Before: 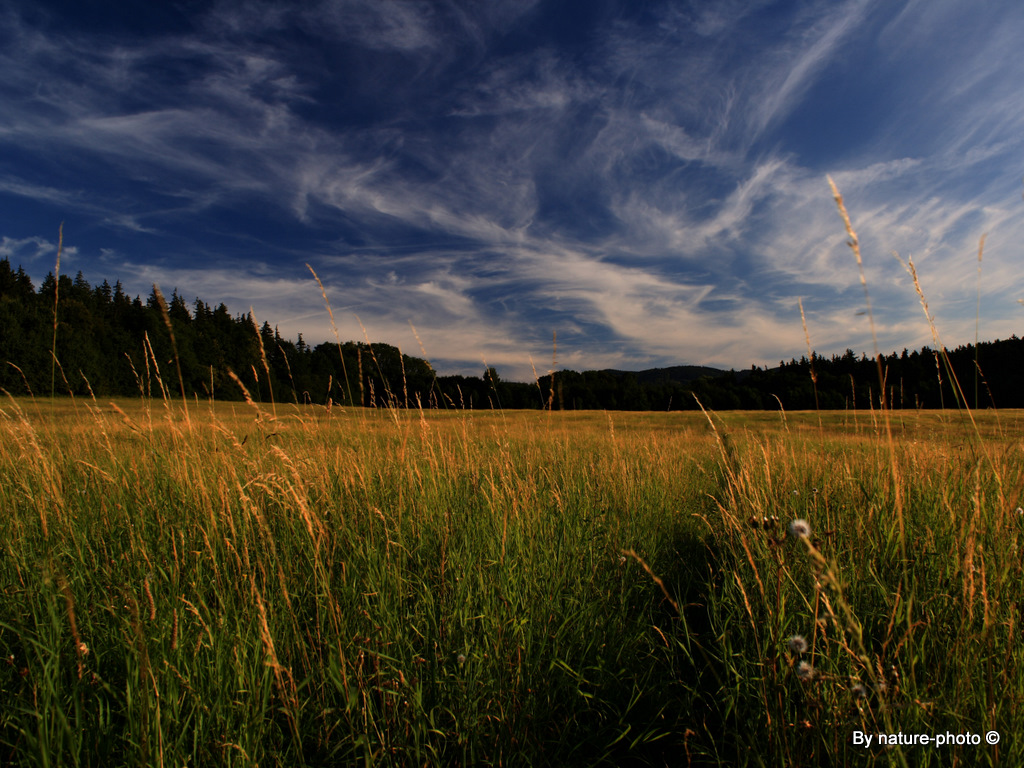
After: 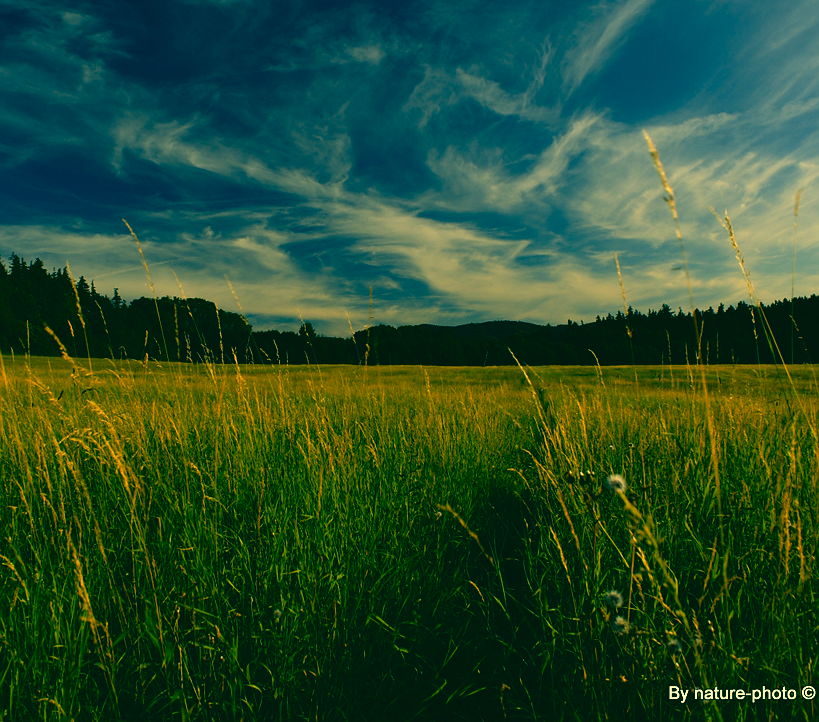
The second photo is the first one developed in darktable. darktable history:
crop and rotate: left 18.061%, top 5.95%, right 1.861%
shadows and highlights: shadows 0.179, highlights 38.7, highlights color adjustment 88.95%
sharpen: radius 1.011
color correction: highlights a* 2.24, highlights b* 34.4, shadows a* -36.84, shadows b* -5.84
